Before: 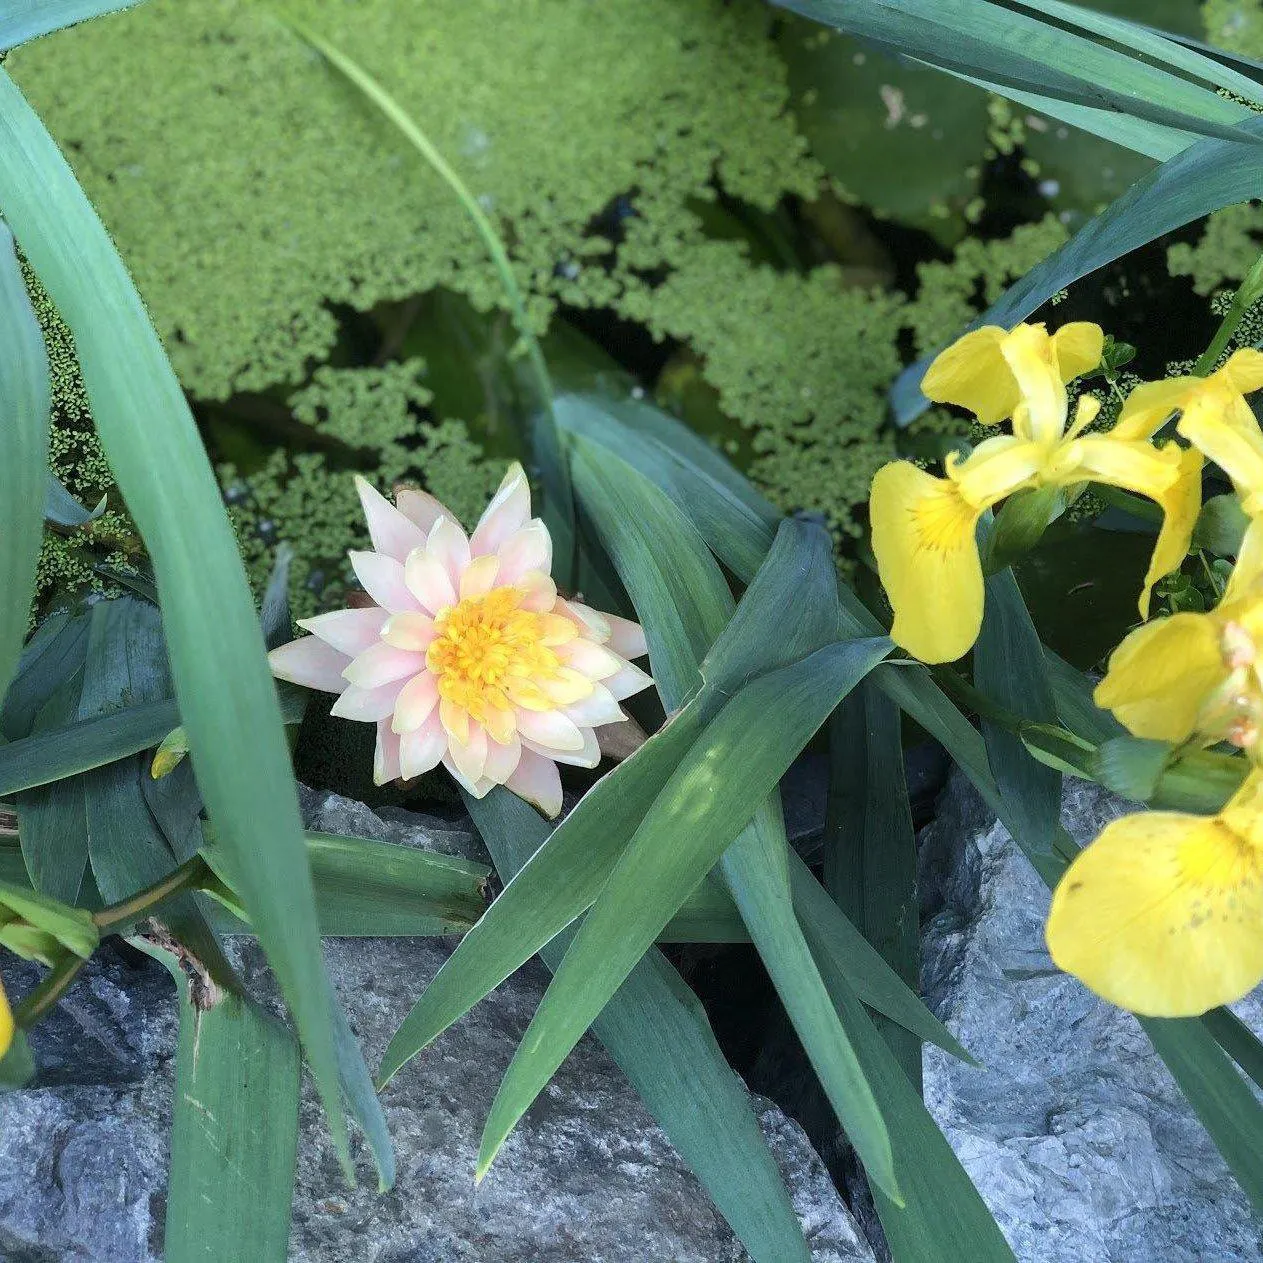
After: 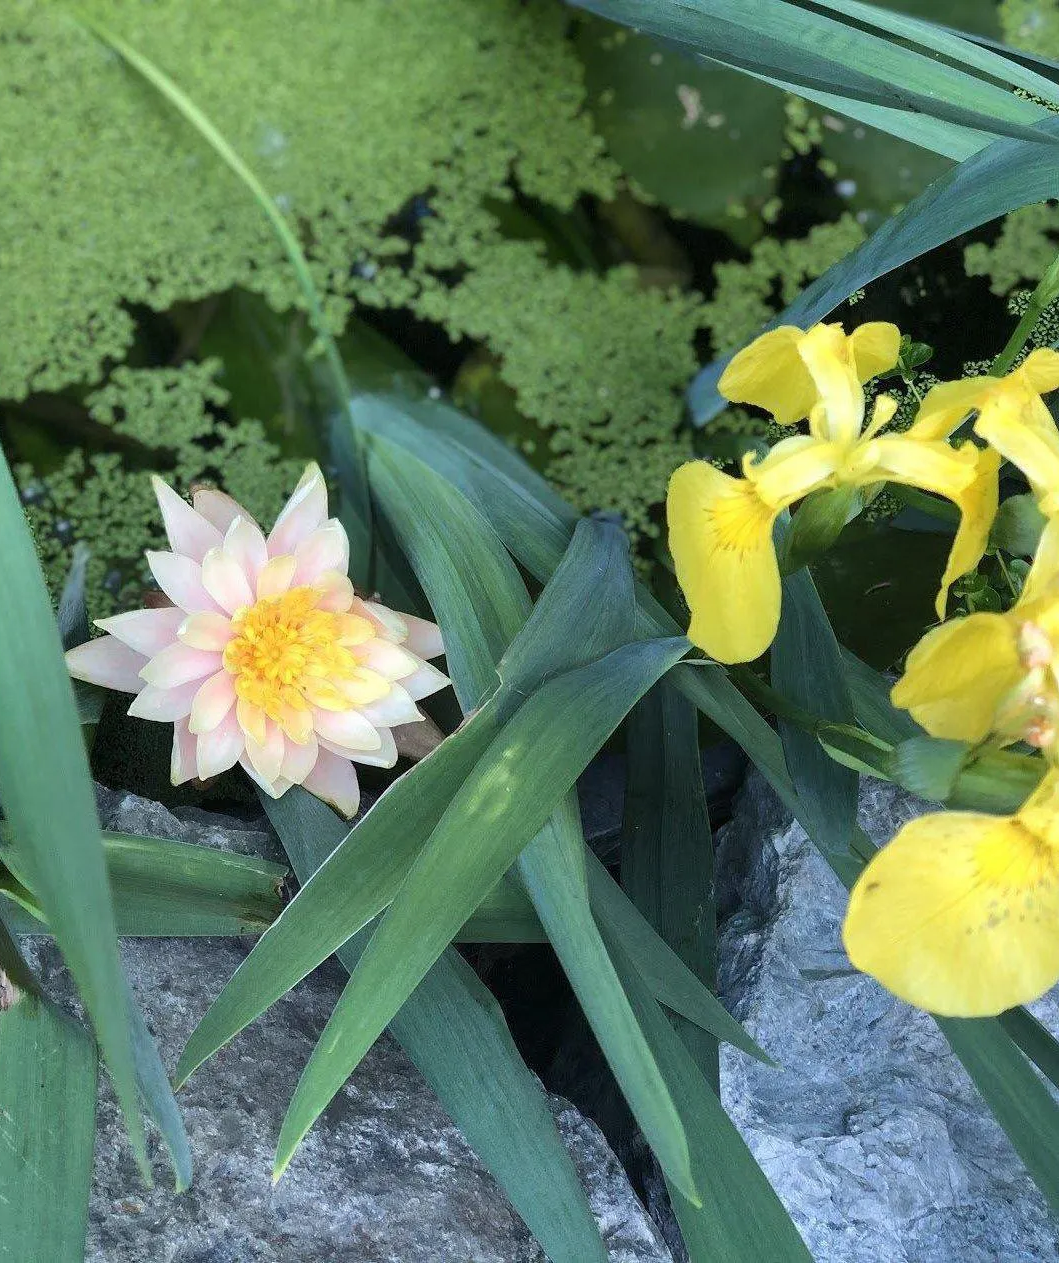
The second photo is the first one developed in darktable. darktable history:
crop: left 16.091%
